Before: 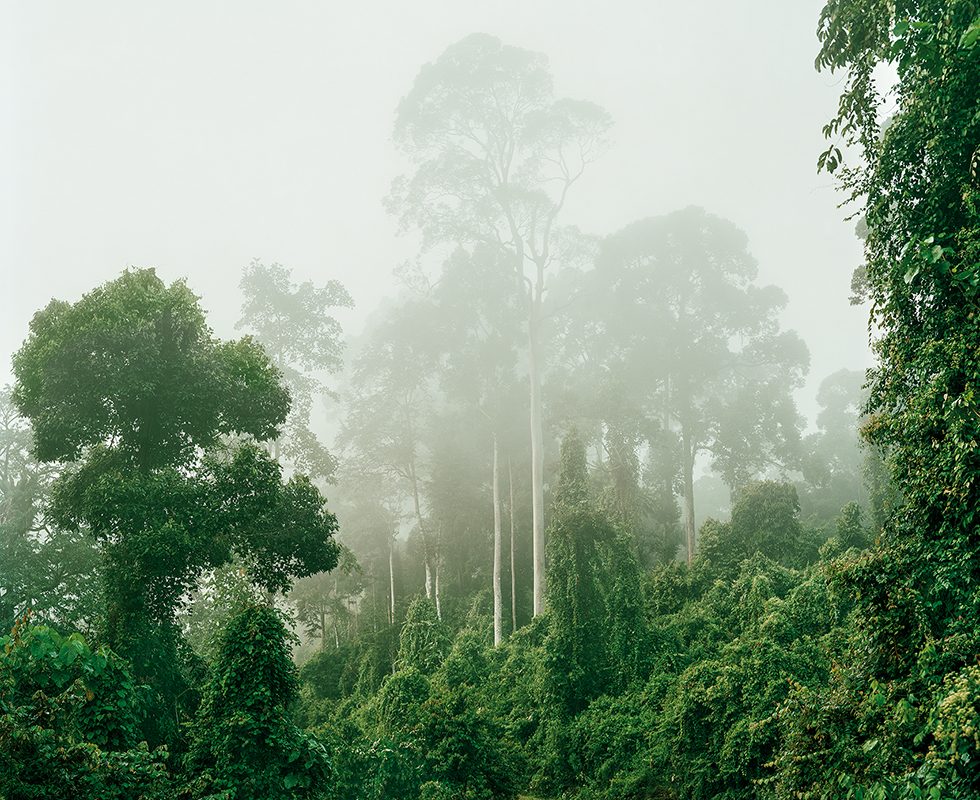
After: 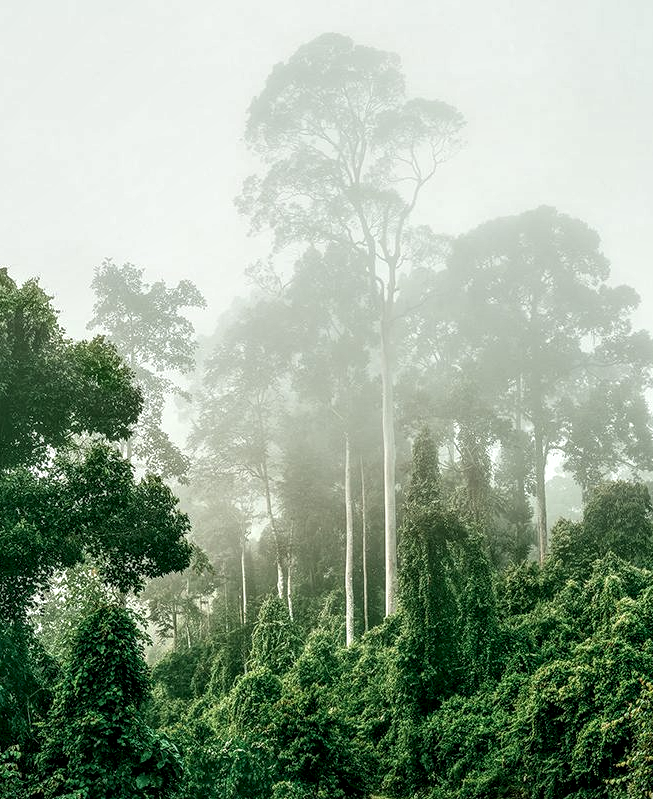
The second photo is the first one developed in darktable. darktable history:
local contrast: highlights 17%, detail 188%
crop and rotate: left 15.171%, right 18.102%
